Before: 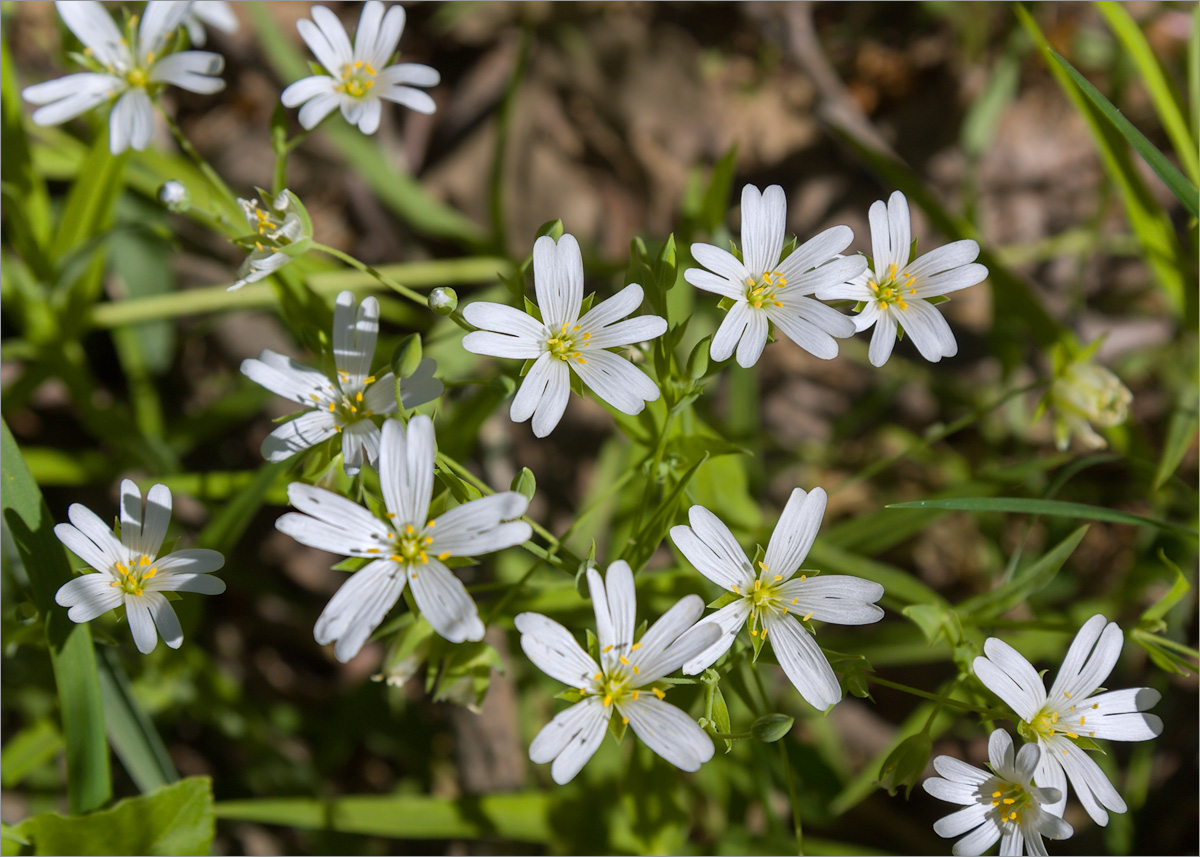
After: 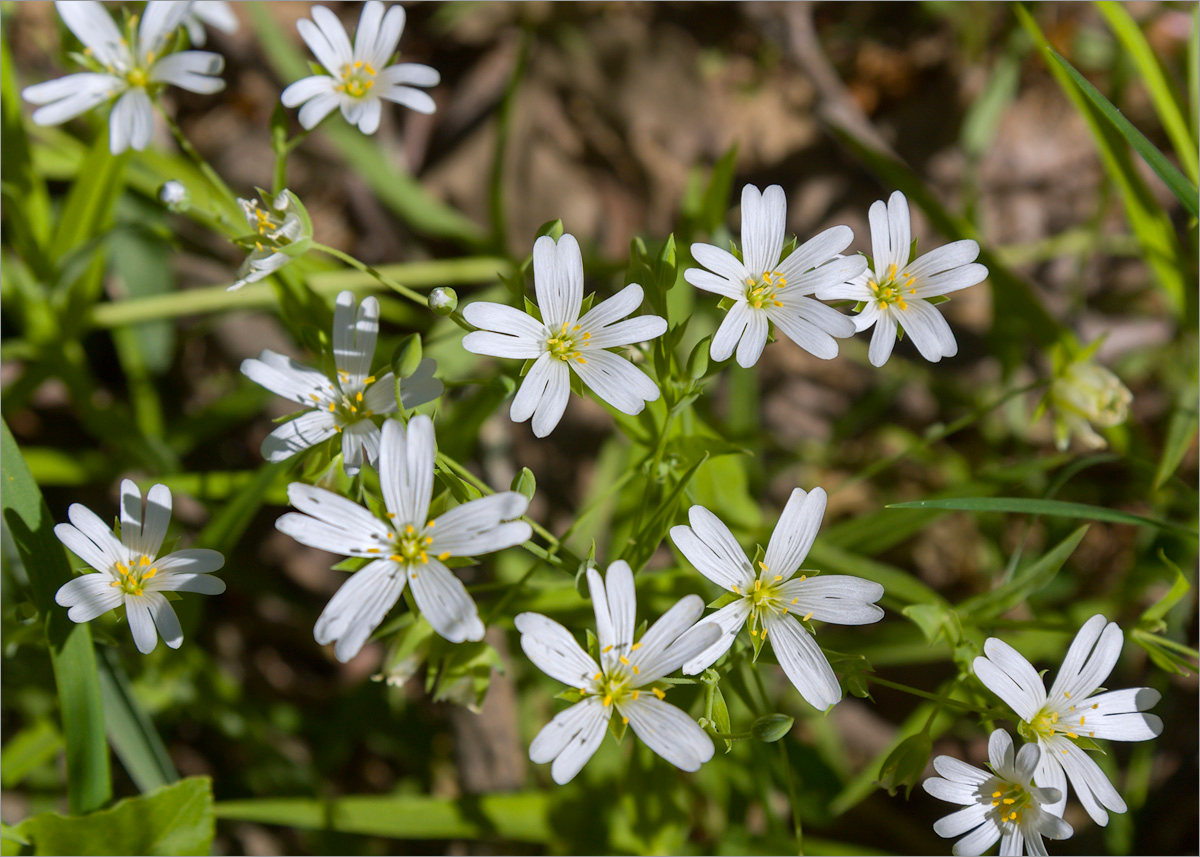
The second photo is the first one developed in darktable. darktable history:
levels: levels [0, 0.478, 1]
contrast brightness saturation: contrast 0.028, brightness -0.036
